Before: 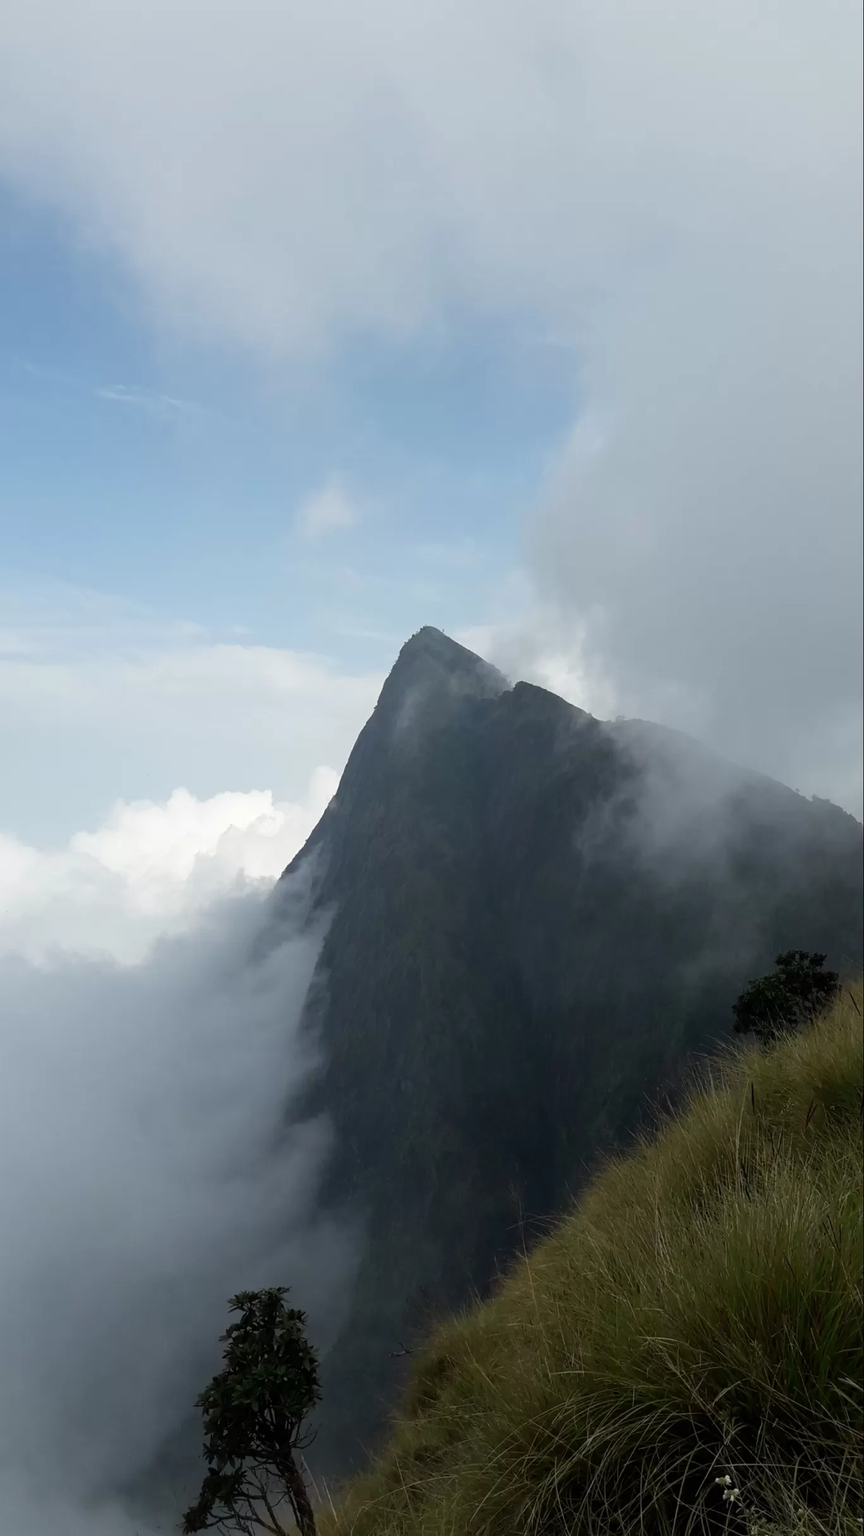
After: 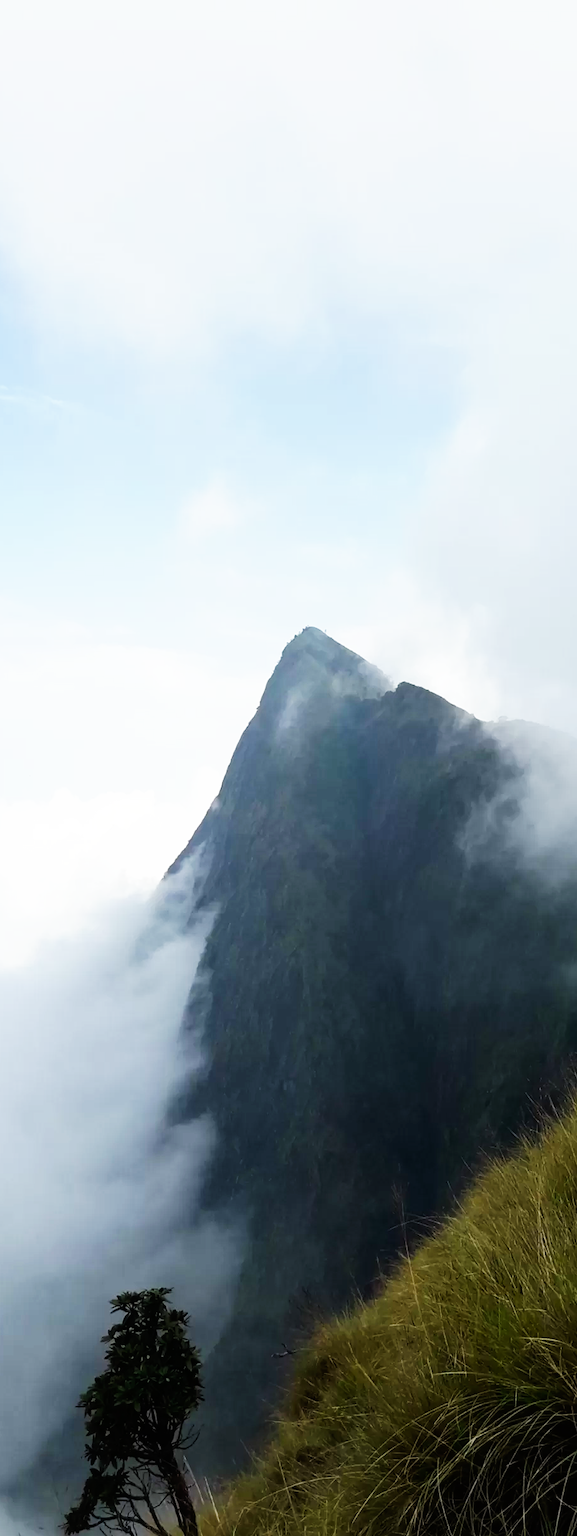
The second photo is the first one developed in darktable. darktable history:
base curve: curves: ch0 [(0, 0) (0.007, 0.004) (0.027, 0.03) (0.046, 0.07) (0.207, 0.54) (0.442, 0.872) (0.673, 0.972) (1, 1)], preserve colors none
crop and rotate: left 13.737%, right 19.485%
